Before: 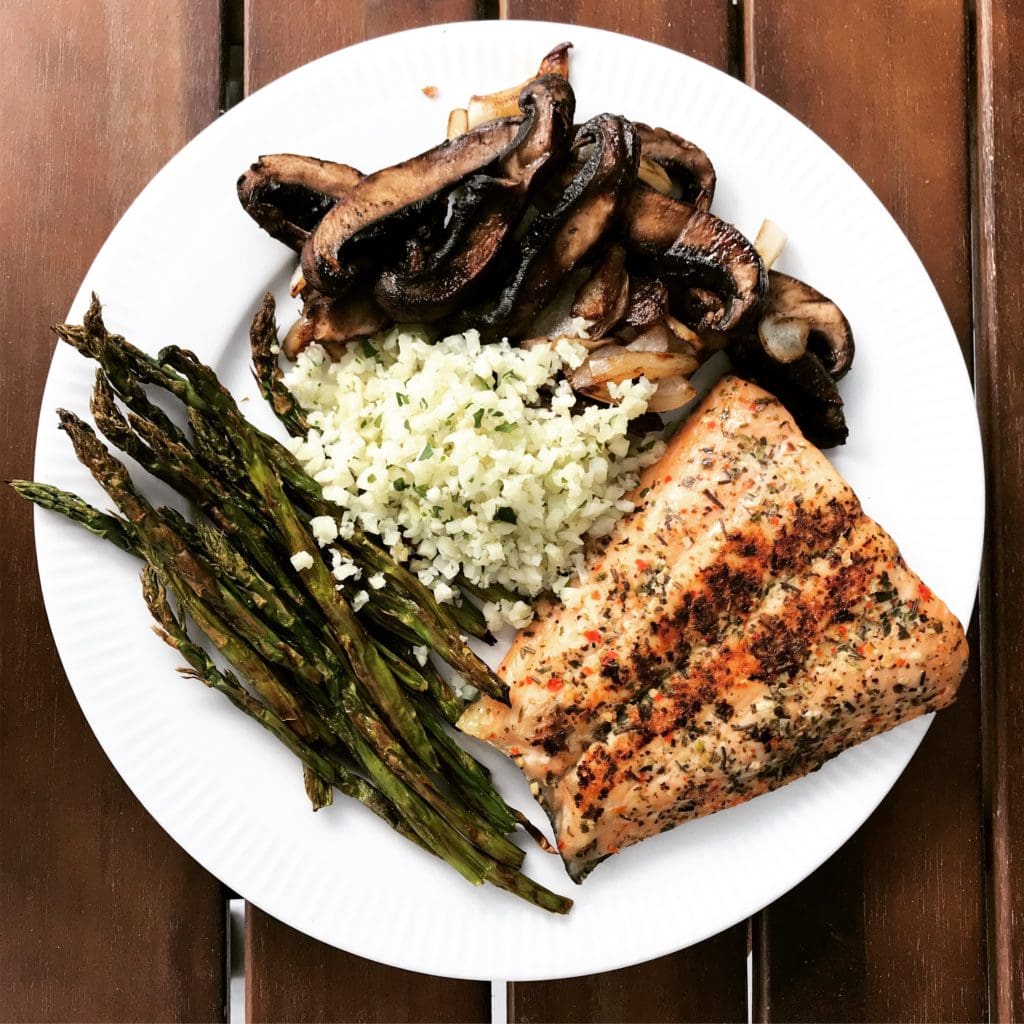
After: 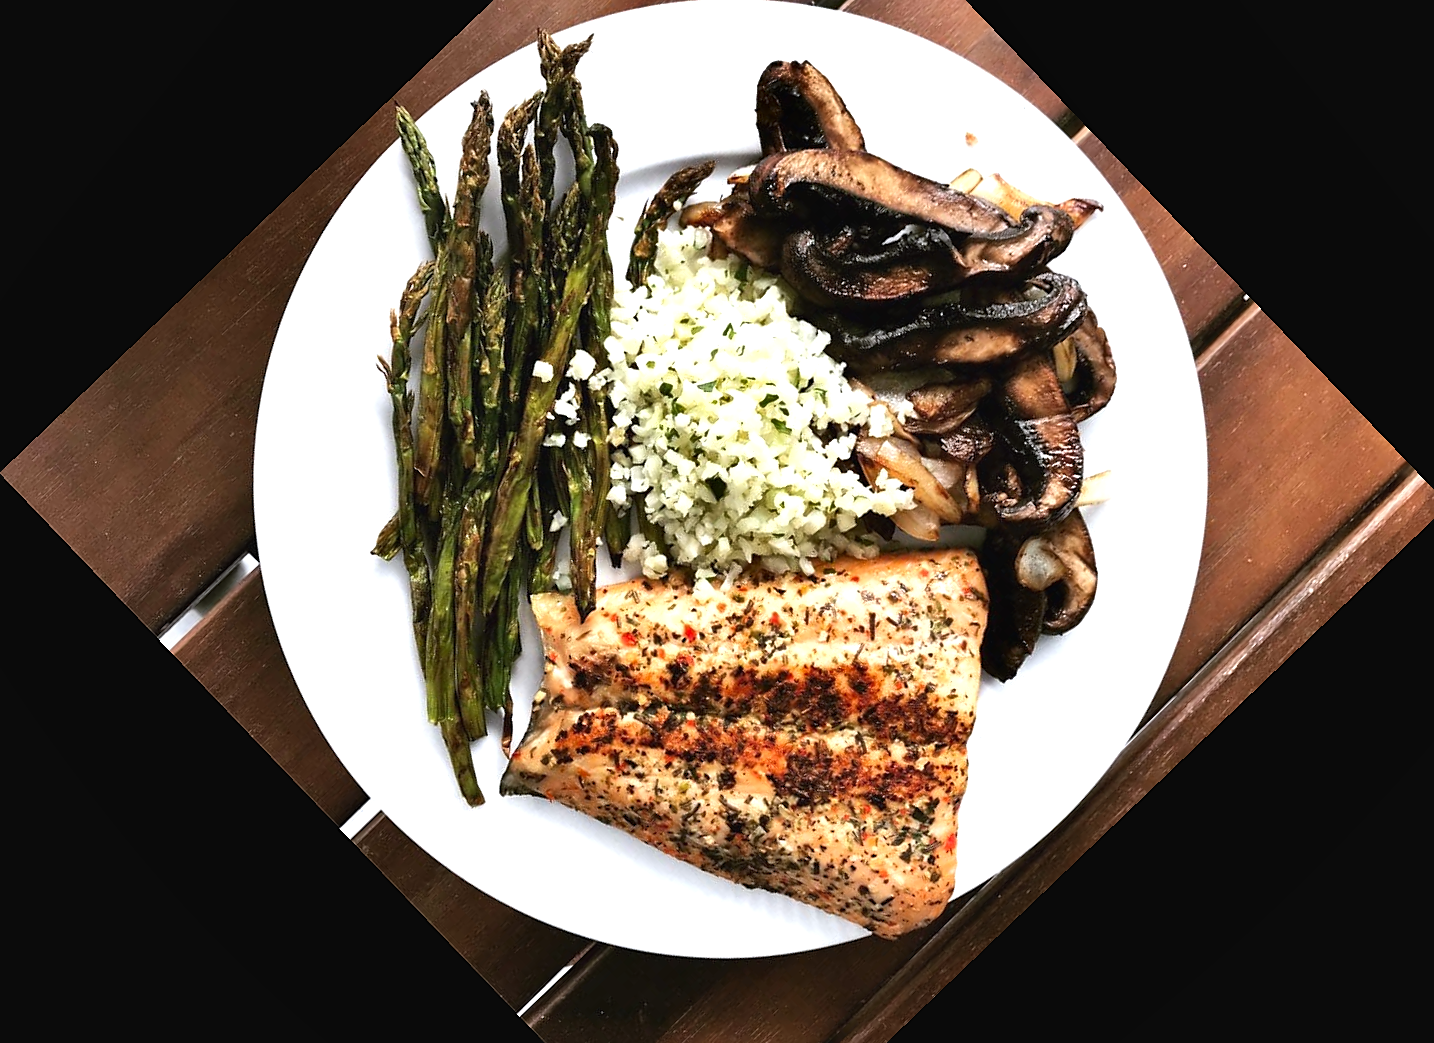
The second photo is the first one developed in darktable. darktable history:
shadows and highlights: shadows 19.13, highlights -83.41, soften with gaussian
exposure: black level correction -0.002, exposure 0.54 EV, compensate highlight preservation false
sharpen: radius 1.458, amount 0.398, threshold 1.271
crop and rotate: angle -46.26°, top 16.234%, right 0.912%, bottom 11.704%
white balance: red 0.98, blue 1.034
levels: levels [0, 0.498, 1]
color correction: saturation 0.99
